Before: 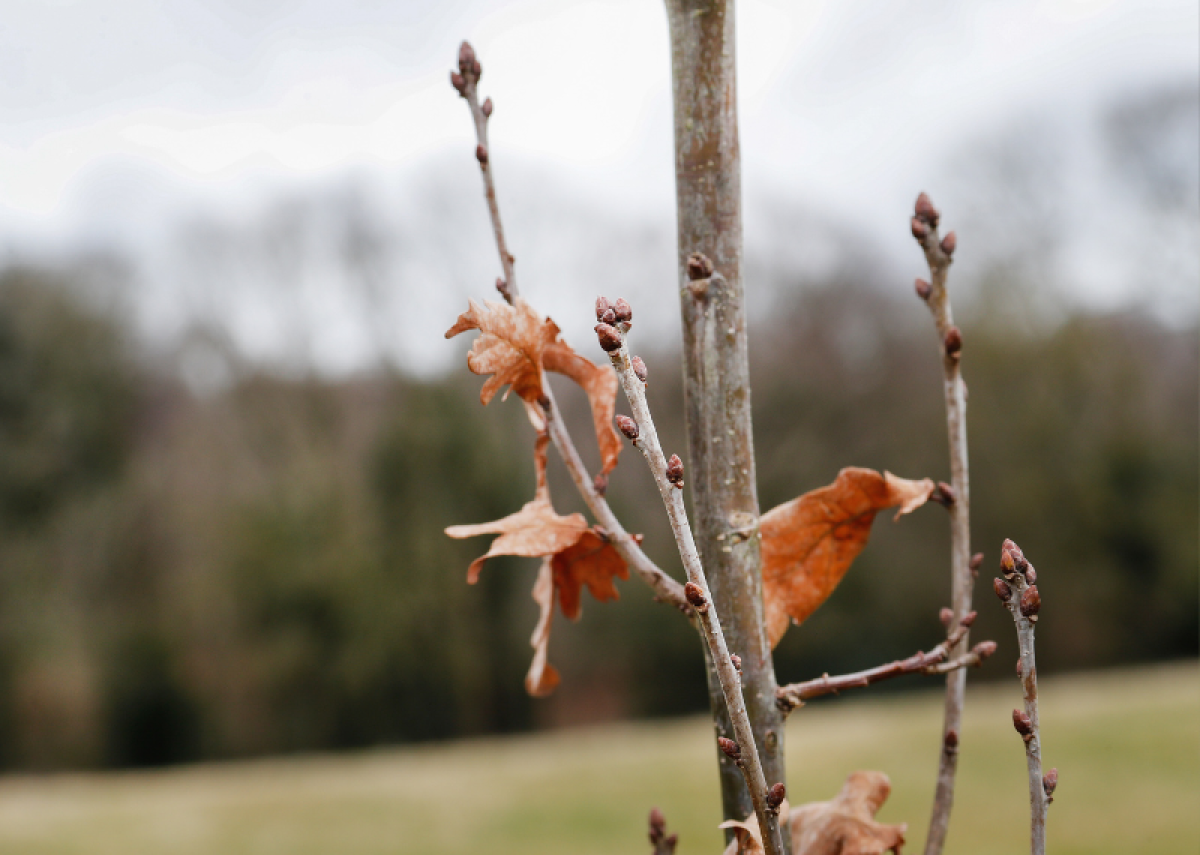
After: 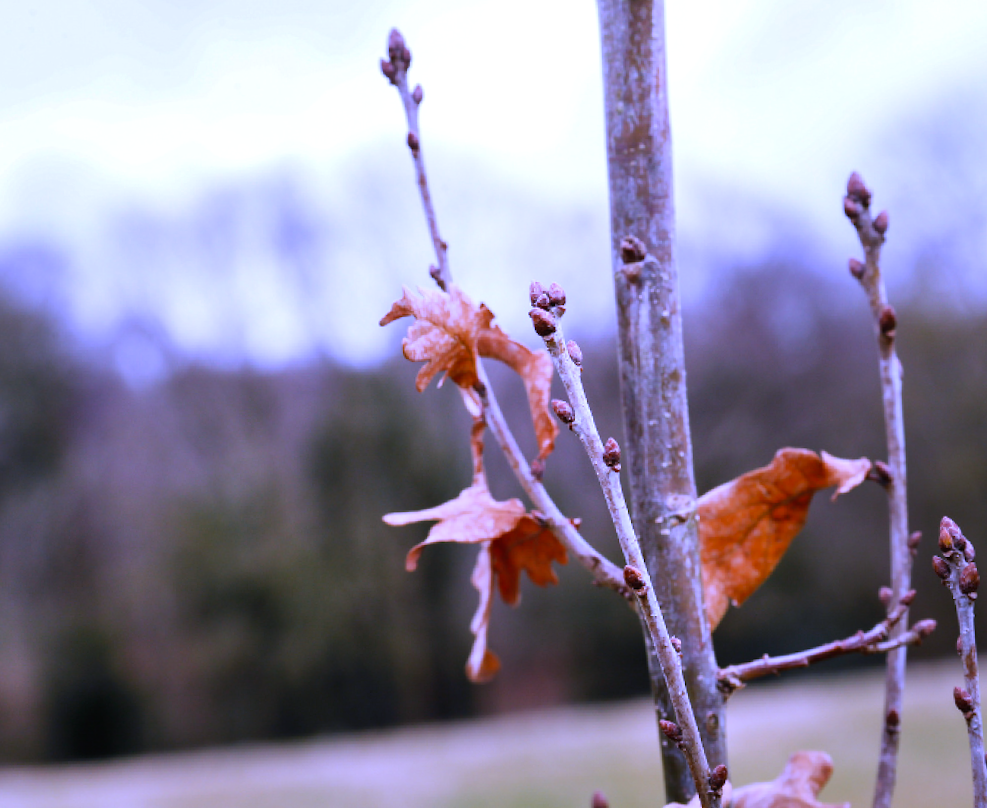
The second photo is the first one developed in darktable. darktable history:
crop and rotate: angle 1°, left 4.281%, top 0.642%, right 11.383%, bottom 2.486%
color balance: contrast 8.5%, output saturation 105%
white balance: red 0.98, blue 1.61
